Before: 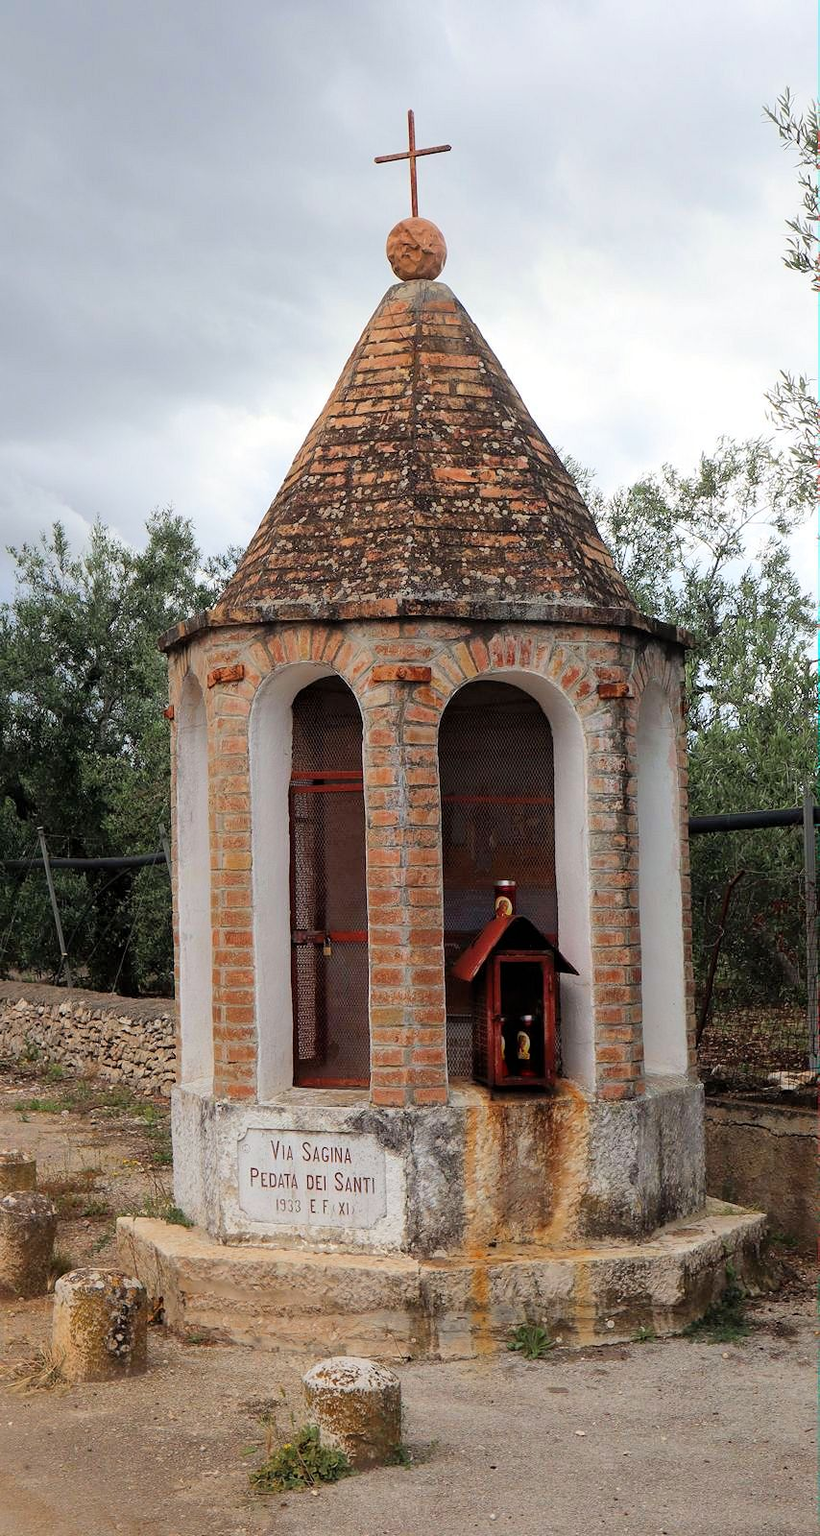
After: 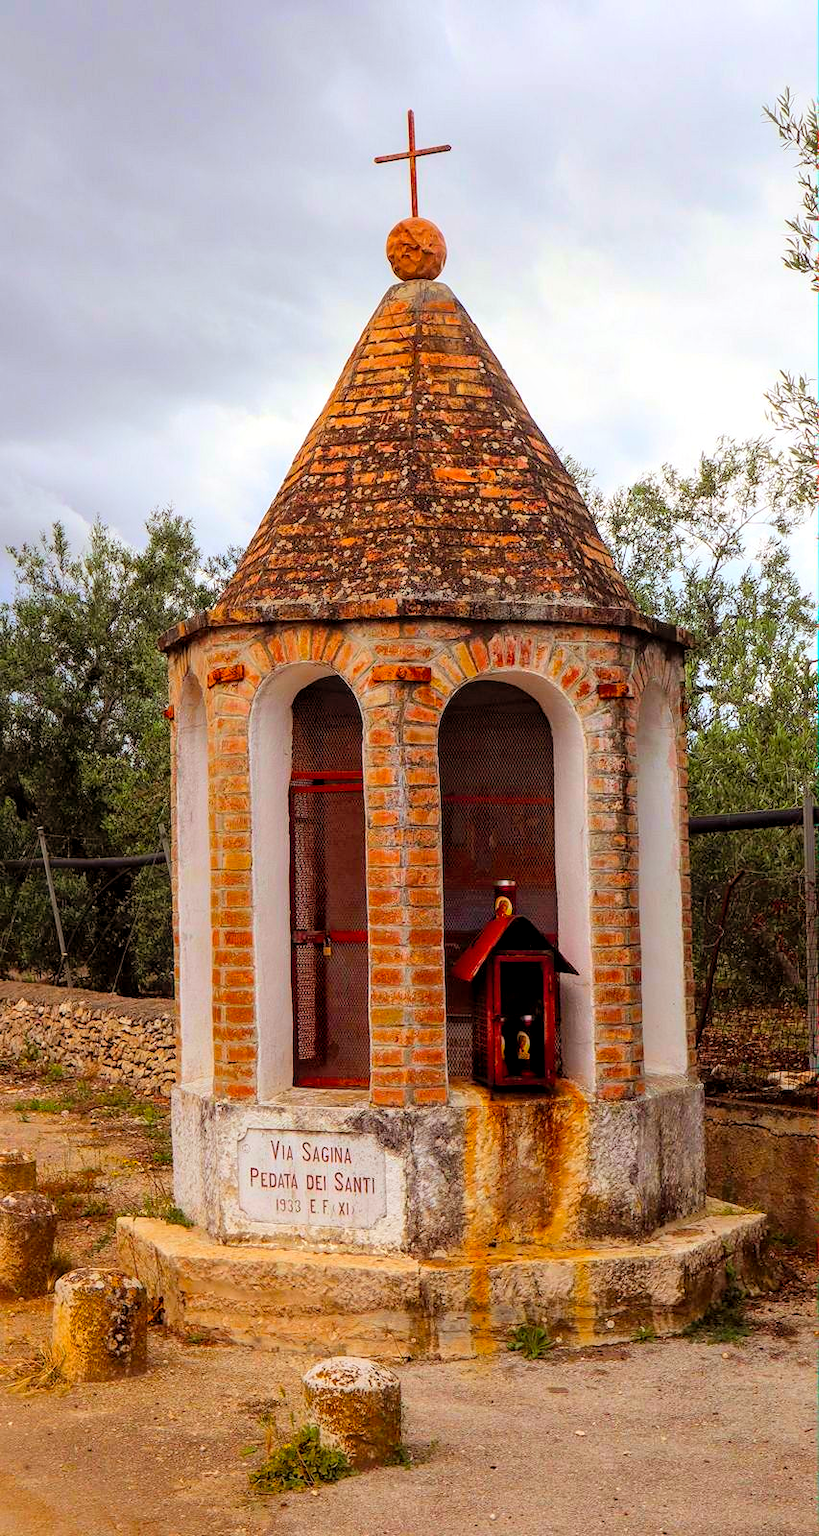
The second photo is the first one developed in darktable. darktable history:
color balance rgb: linear chroma grading › global chroma 15%, perceptual saturation grading › global saturation 30%
local contrast: on, module defaults
rgb levels: mode RGB, independent channels, levels [[0, 0.5, 1], [0, 0.521, 1], [0, 0.536, 1]]
contrast brightness saturation: contrast 0.07, brightness 0.08, saturation 0.18
